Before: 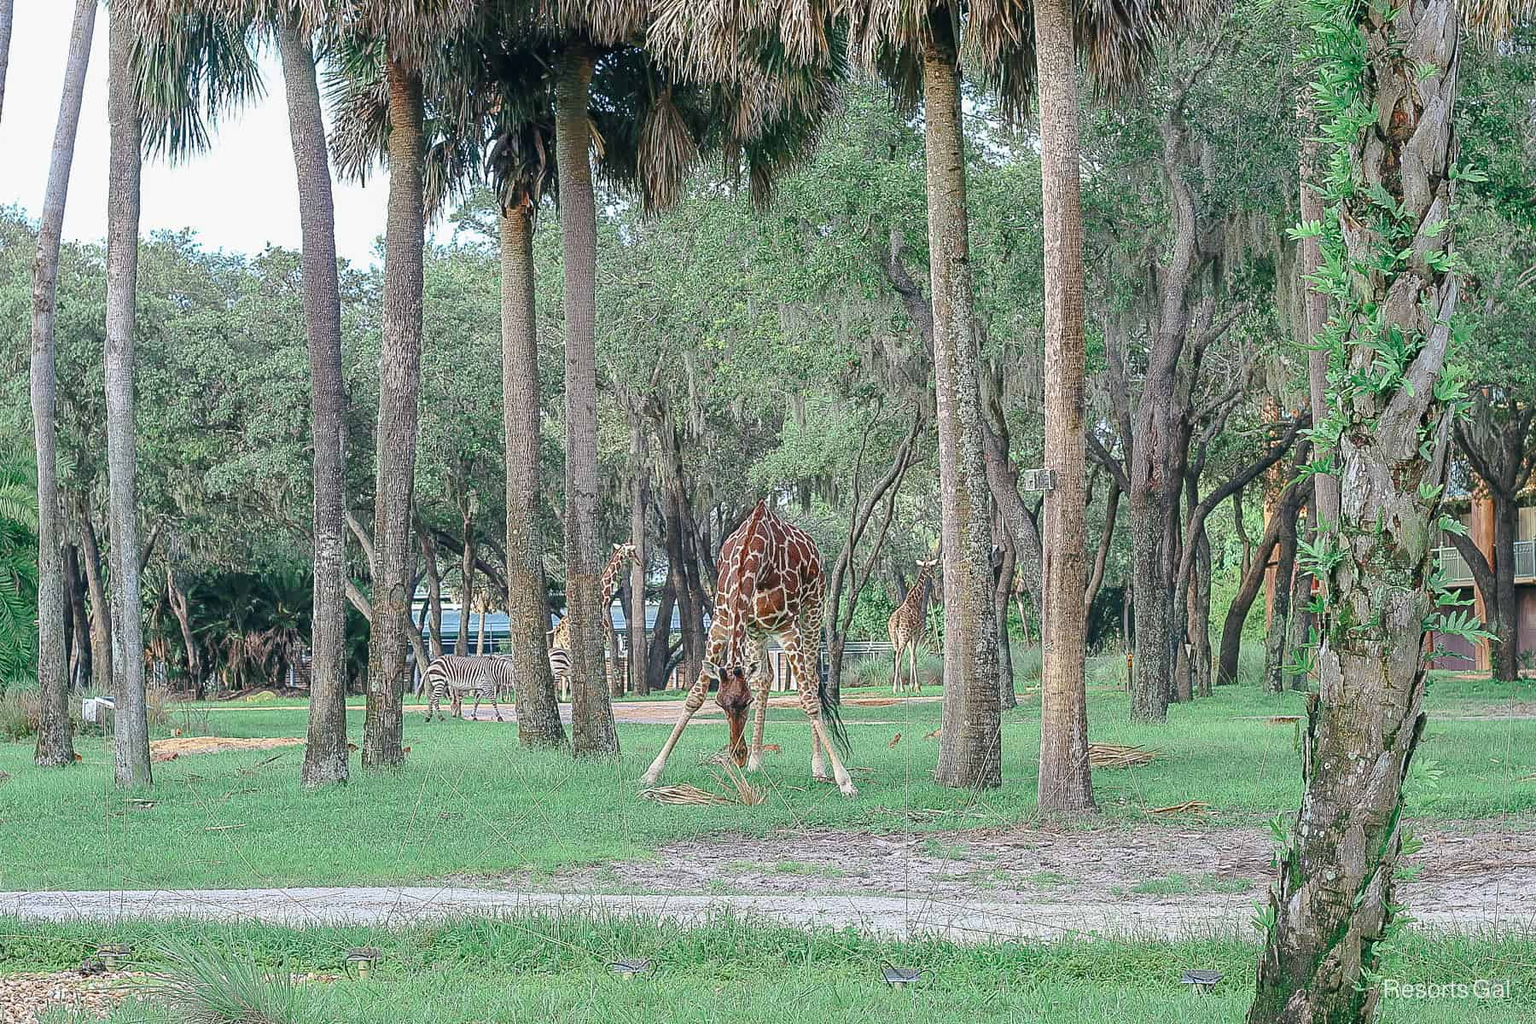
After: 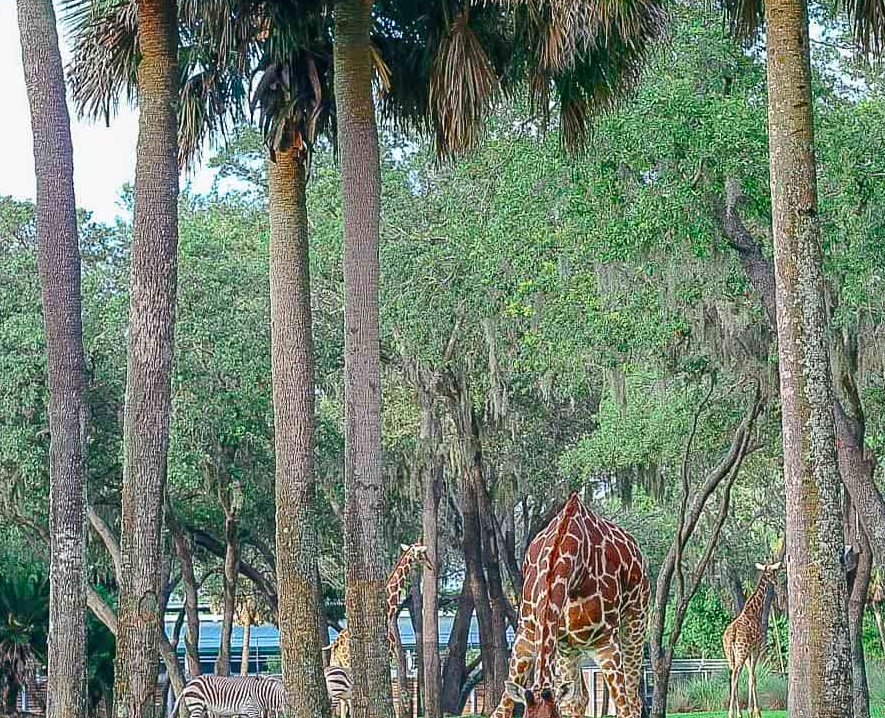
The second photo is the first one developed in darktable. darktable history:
color balance rgb: power › luminance -3.873%, power › hue 144.54°, perceptual saturation grading › global saturation 40.674%
crop: left 17.719%, top 7.807%, right 33.068%, bottom 32.278%
contrast brightness saturation: contrast 0.045, saturation 0.158
